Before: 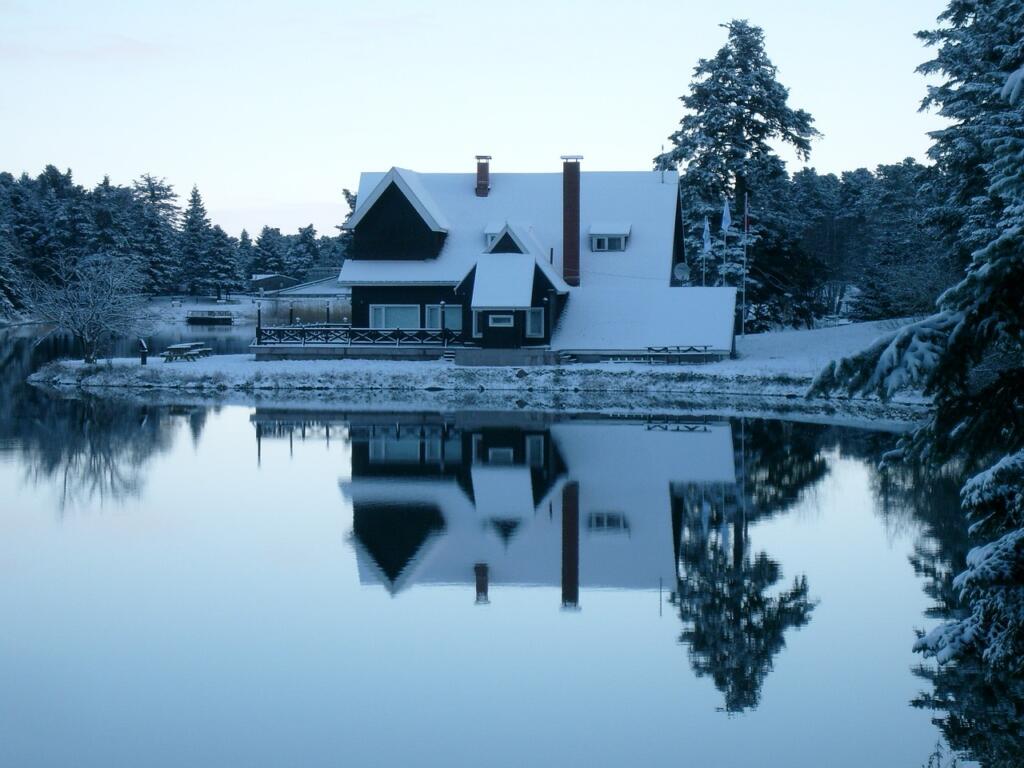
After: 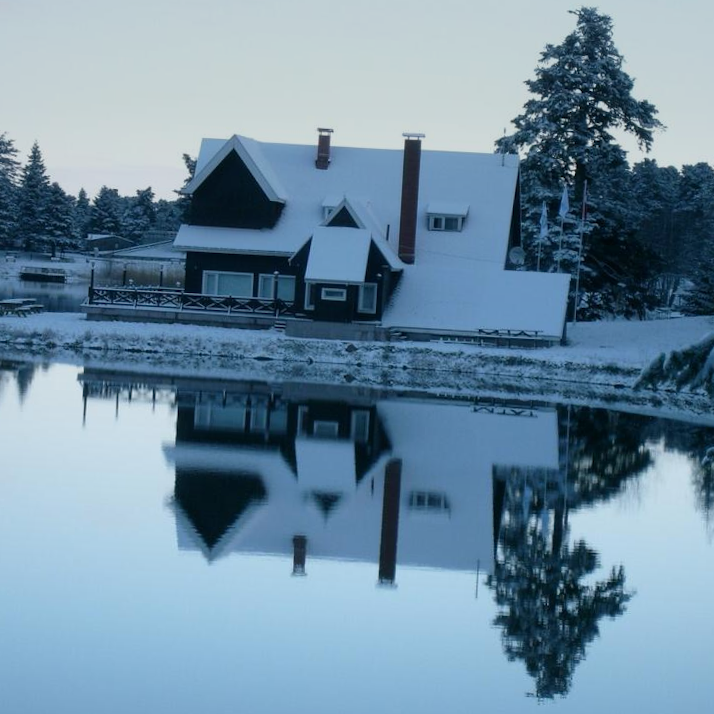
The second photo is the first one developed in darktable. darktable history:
crop and rotate: angle -3.27°, left 14.277%, top 0.028%, right 10.766%, bottom 0.028%
graduated density: on, module defaults
